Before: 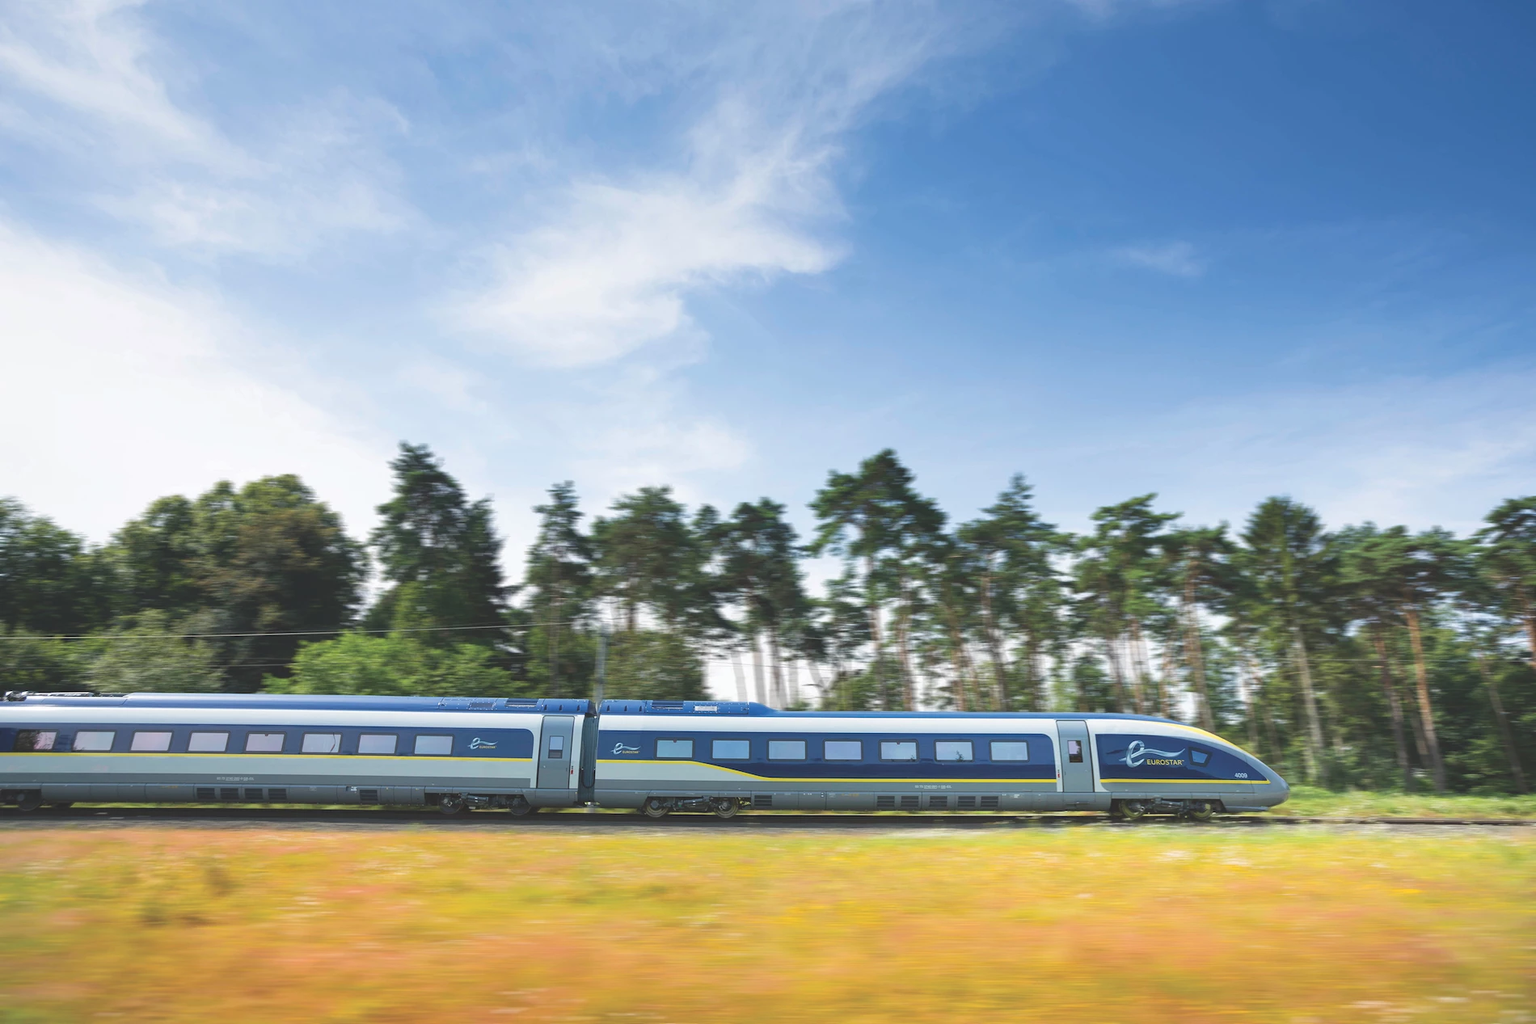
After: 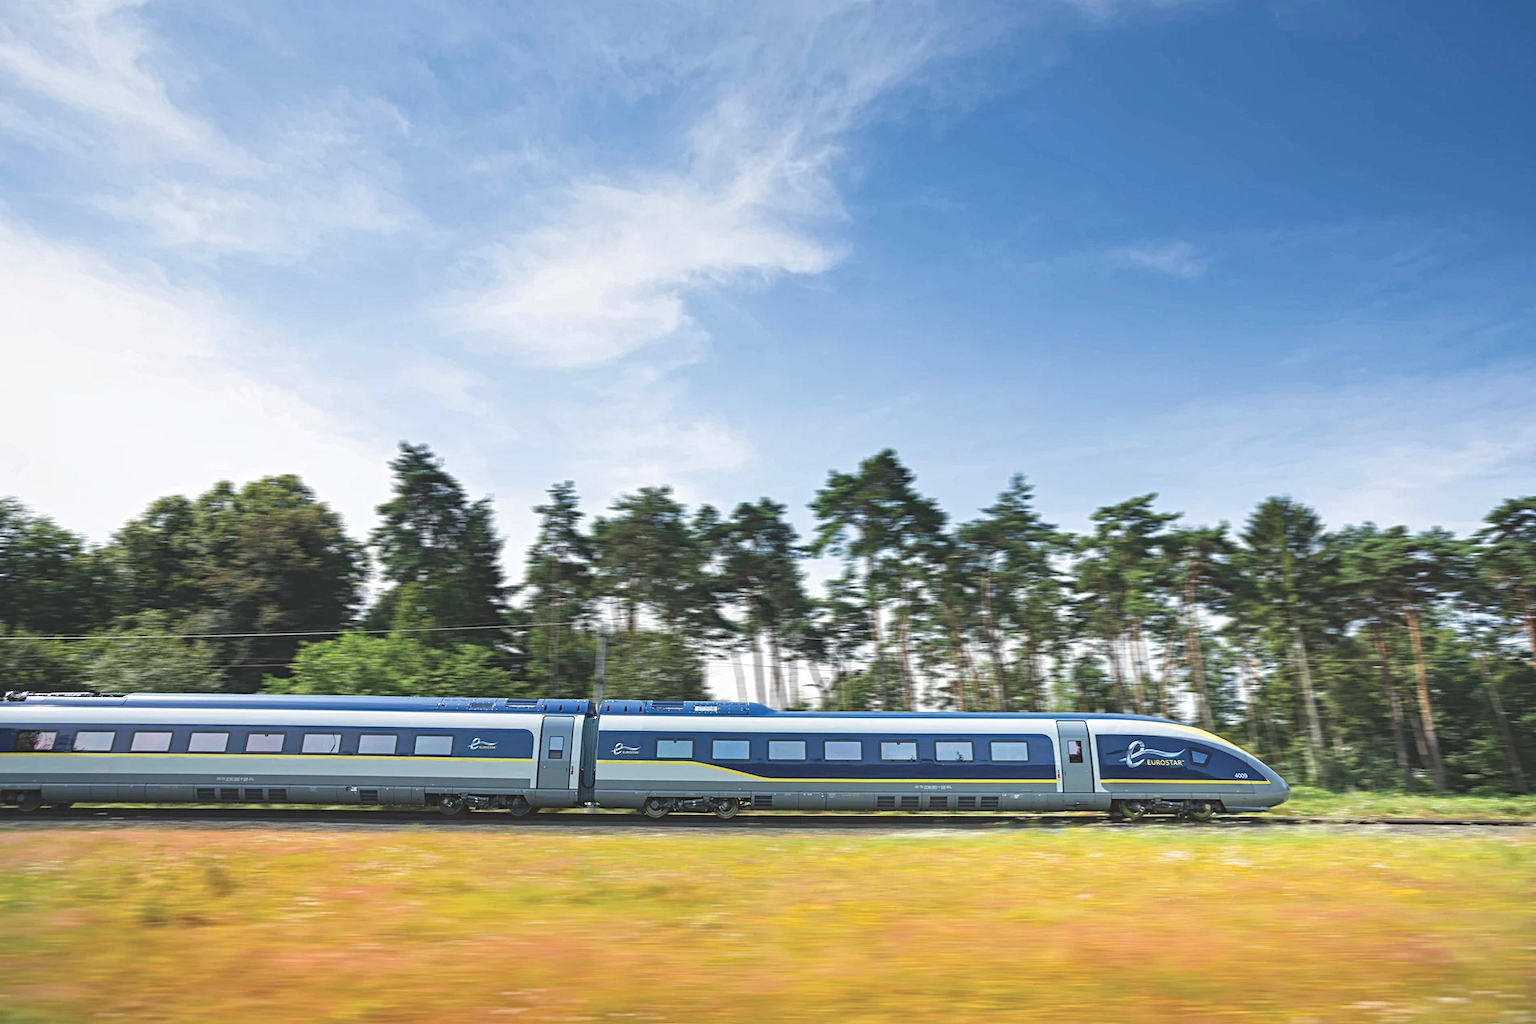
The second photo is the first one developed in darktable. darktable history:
contrast equalizer: y [[0.5, 0.5, 0.5, 0.539, 0.64, 0.611], [0.5 ×6], [0.5 ×6], [0 ×6], [0 ×6]]
local contrast: mode bilateral grid, contrast 10, coarseness 24, detail 112%, midtone range 0.2
